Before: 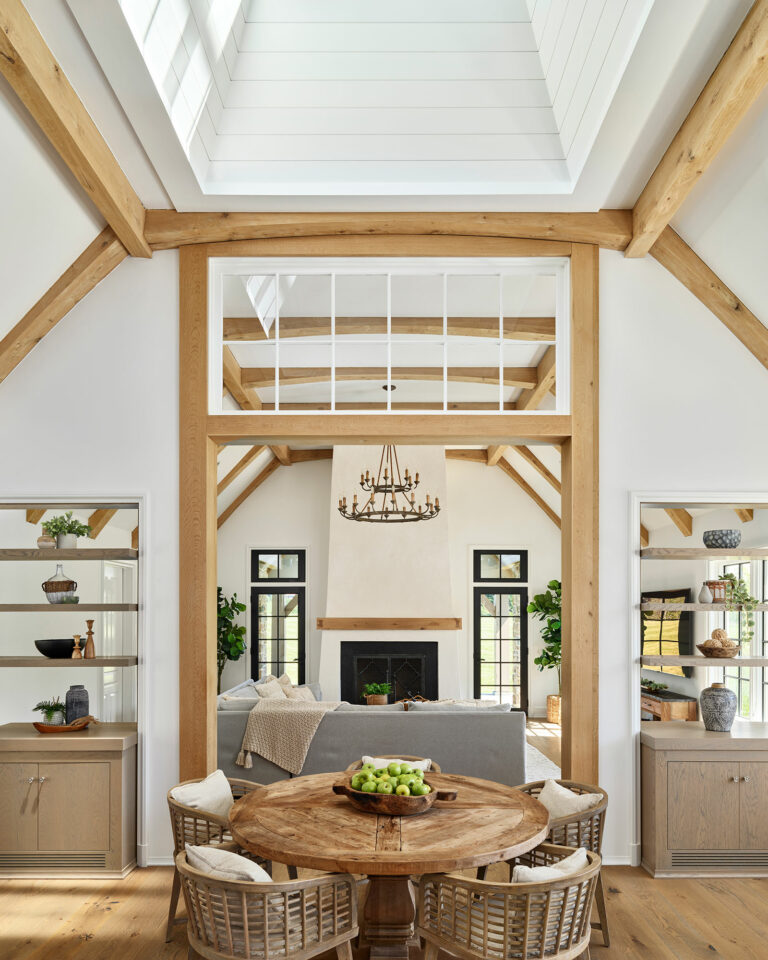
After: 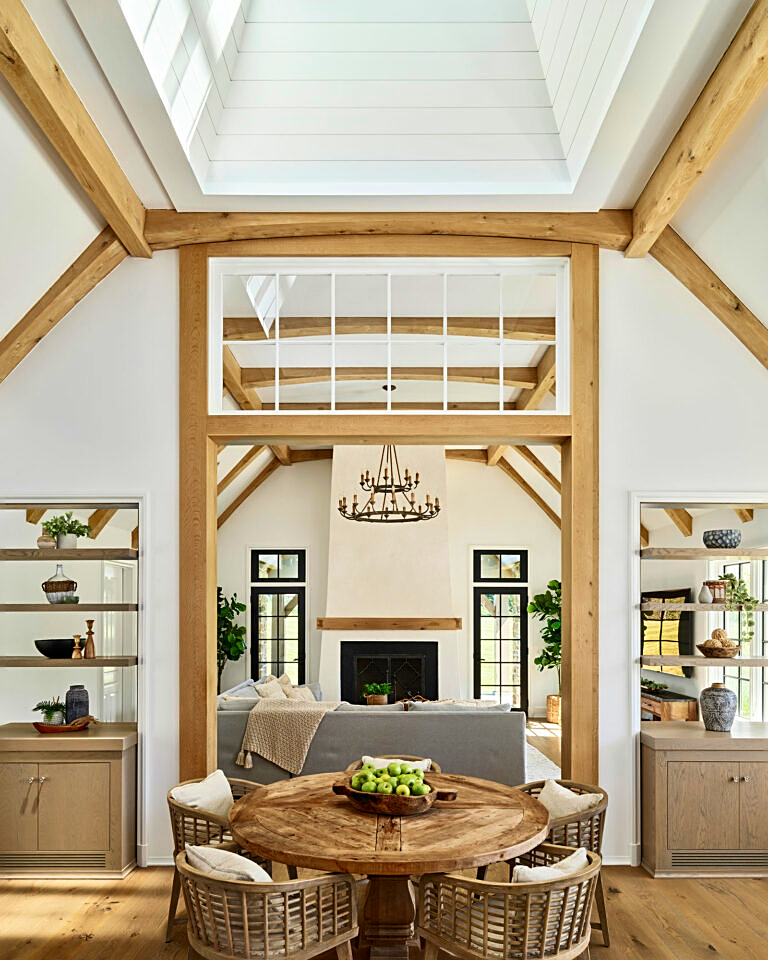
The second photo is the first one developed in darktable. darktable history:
velvia: on, module defaults
contrast brightness saturation: contrast 0.129, brightness -0.052, saturation 0.157
sharpen: on, module defaults
